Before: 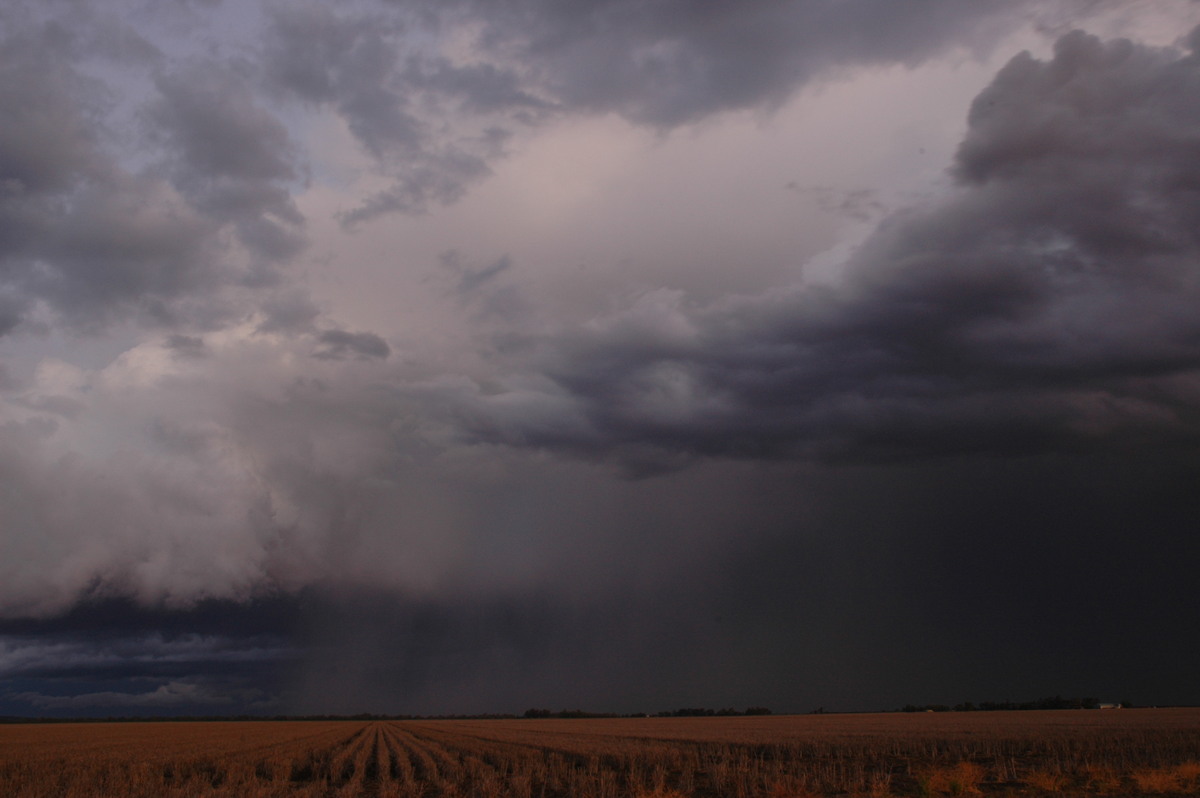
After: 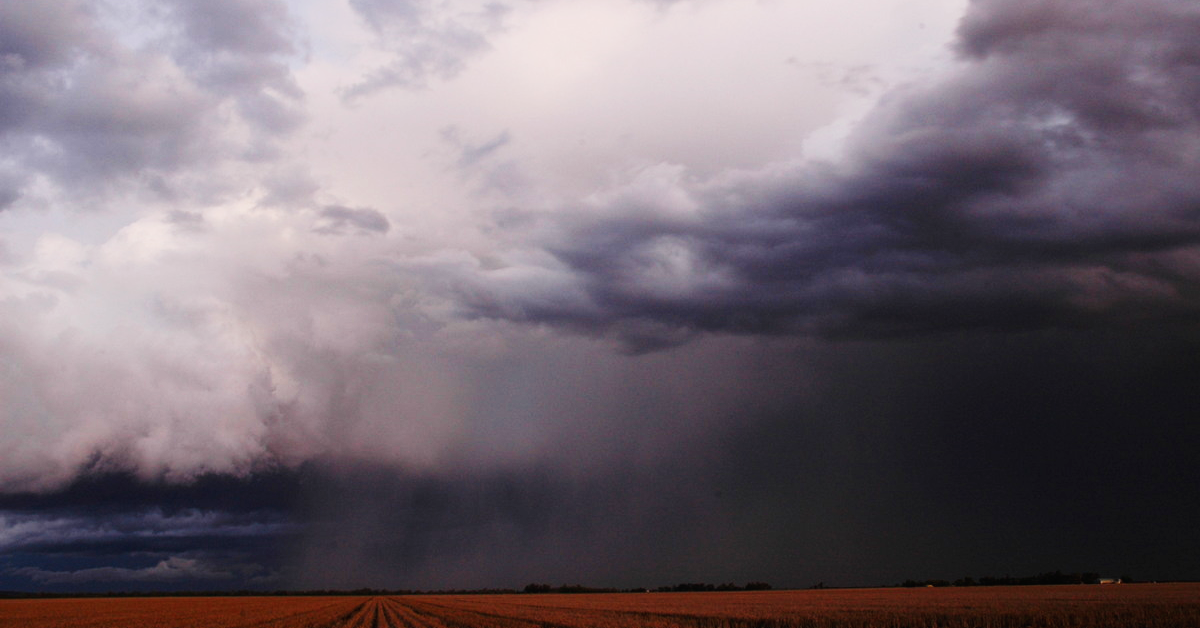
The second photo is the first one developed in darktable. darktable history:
crop and rotate: top 15.774%, bottom 5.506%
base curve: curves: ch0 [(0, 0) (0.007, 0.004) (0.027, 0.03) (0.046, 0.07) (0.207, 0.54) (0.442, 0.872) (0.673, 0.972) (1, 1)], preserve colors none
